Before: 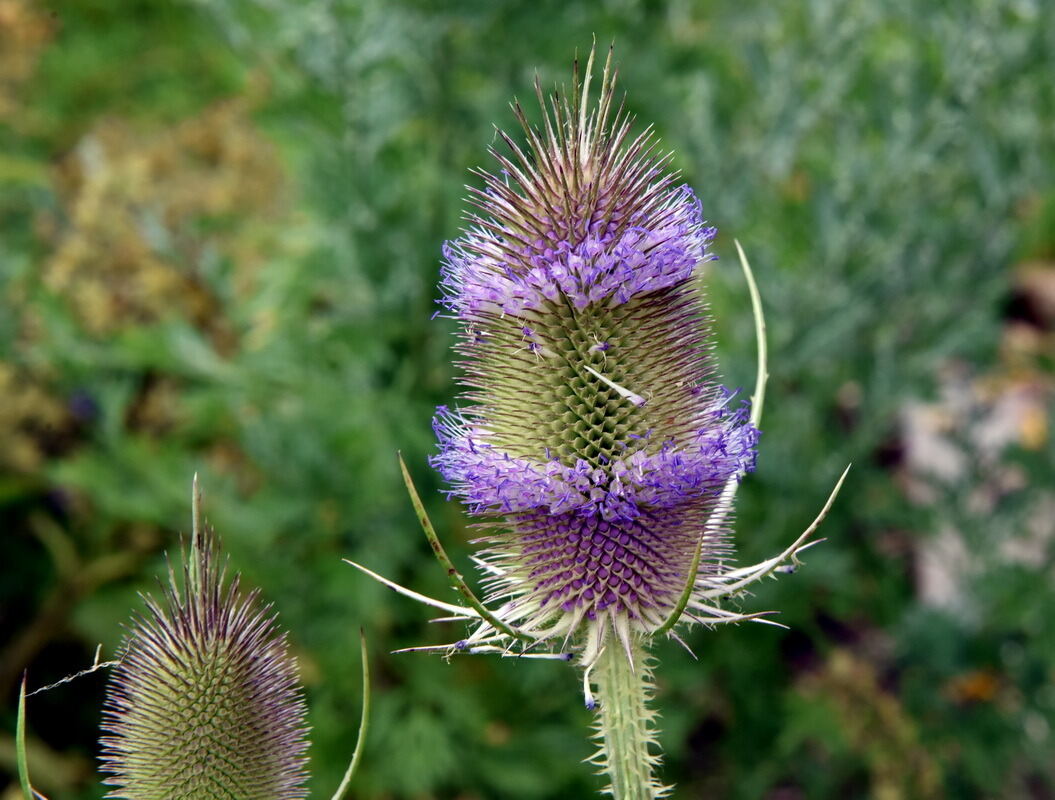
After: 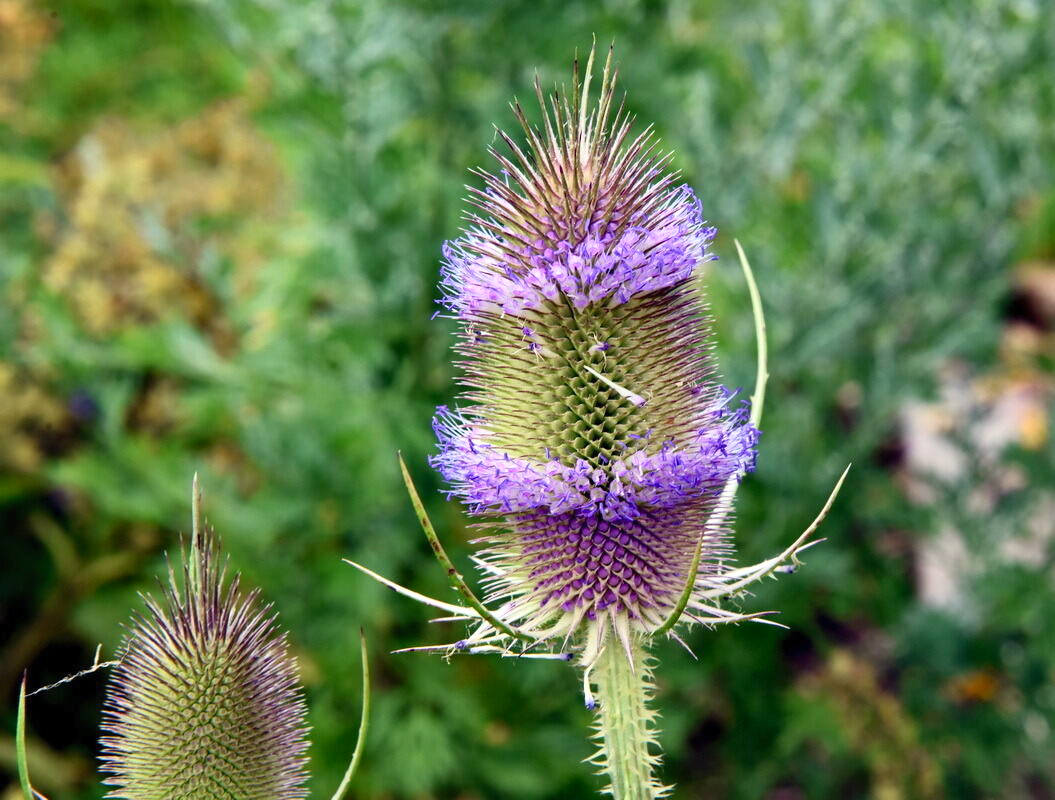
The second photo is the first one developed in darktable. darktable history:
contrast brightness saturation: contrast 0.202, brightness 0.166, saturation 0.217
